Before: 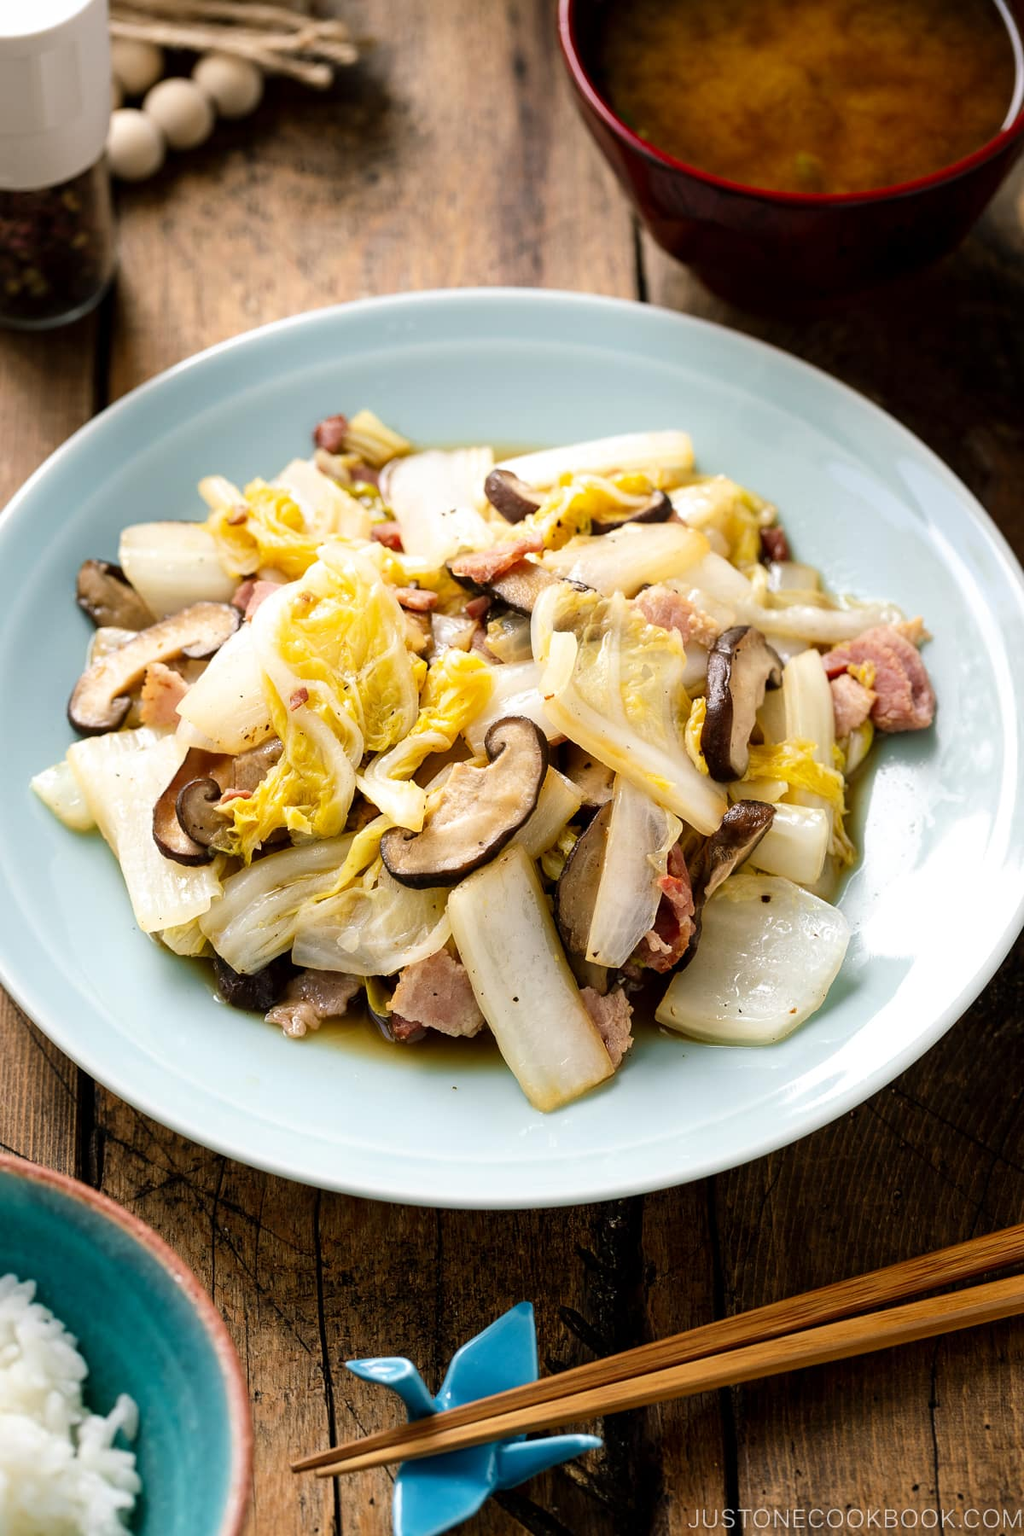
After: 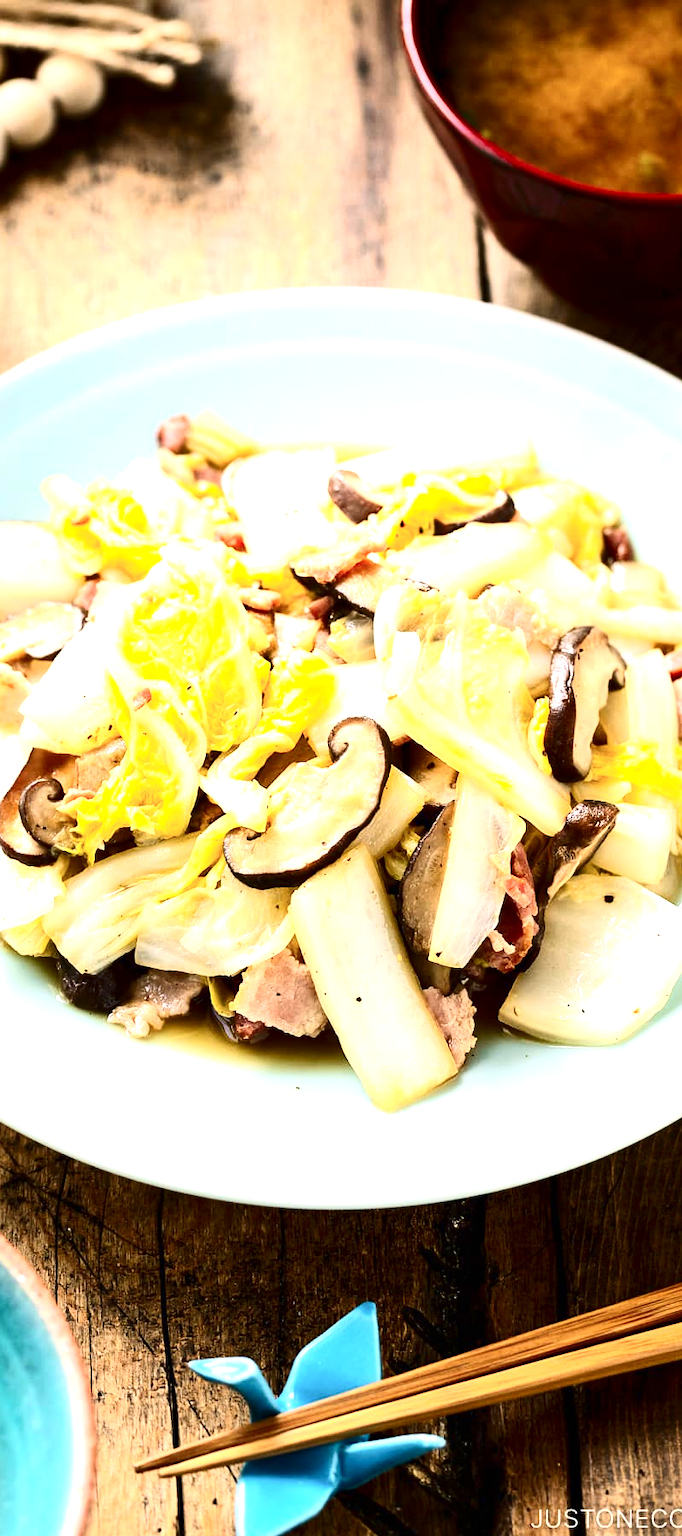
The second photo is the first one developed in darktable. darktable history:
crop and rotate: left 15.34%, right 17.945%
exposure: black level correction 0, exposure 1.197 EV, compensate highlight preservation false
color calibration: illuminant same as pipeline (D50), adaptation XYZ, x 0.346, y 0.358, temperature 5012.96 K
contrast brightness saturation: contrast 0.299
